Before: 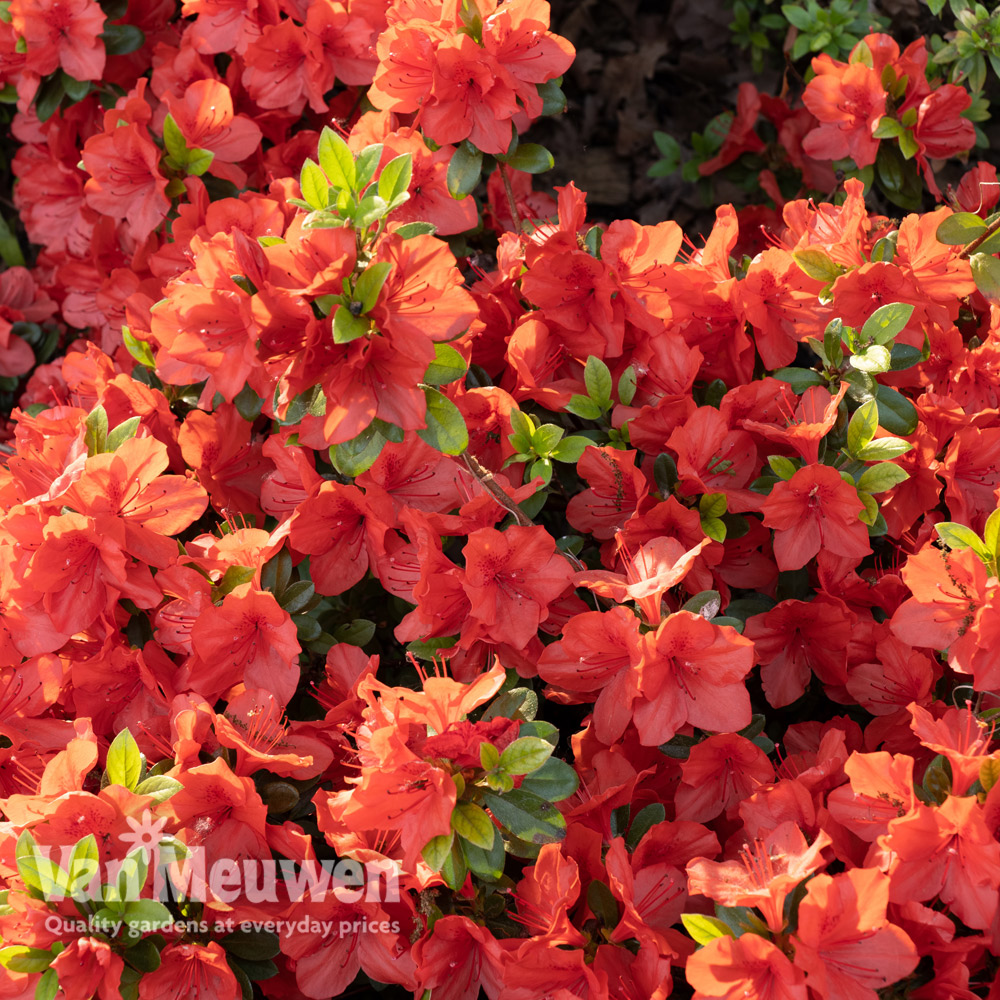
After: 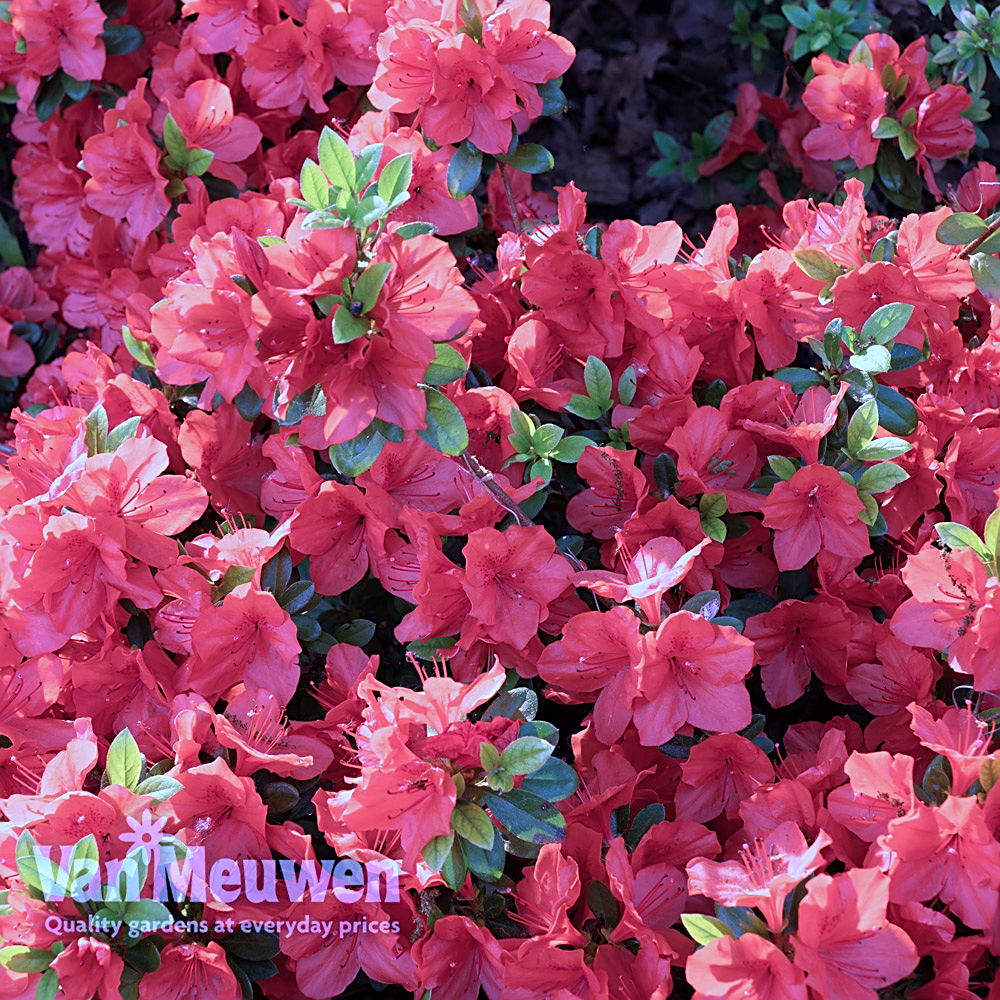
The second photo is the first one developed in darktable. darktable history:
sharpen: amount 0.575
color calibration: output R [1.063, -0.012, -0.003, 0], output B [-0.079, 0.047, 1, 0], illuminant custom, x 0.46, y 0.43, temperature 2642.66 K
